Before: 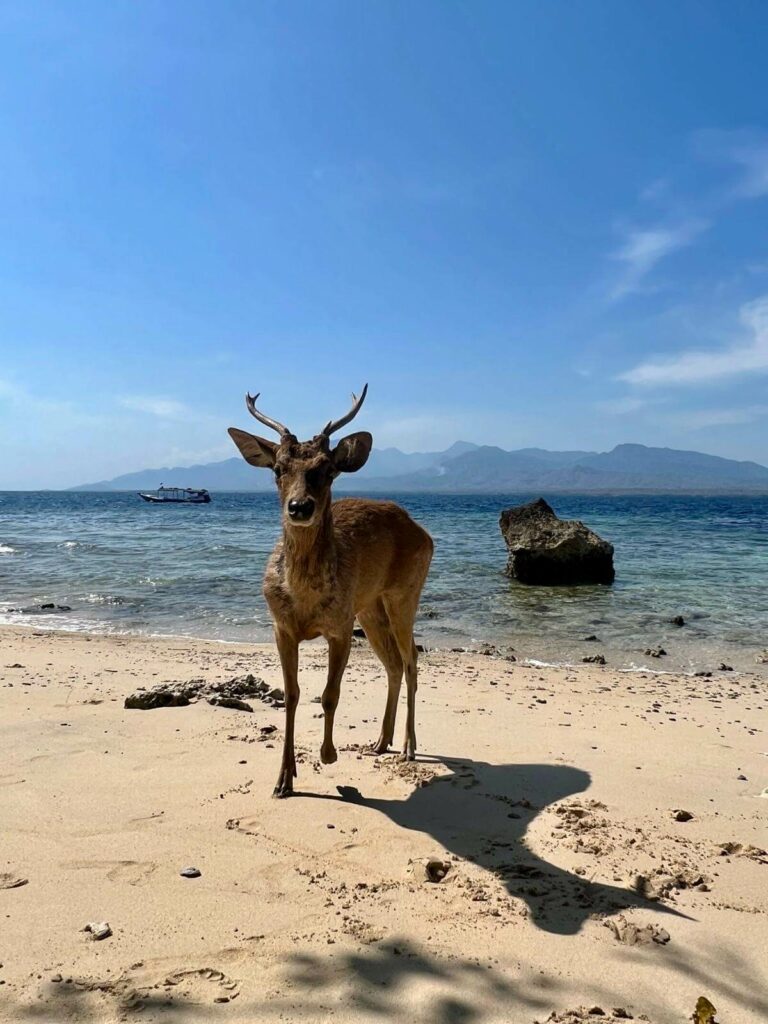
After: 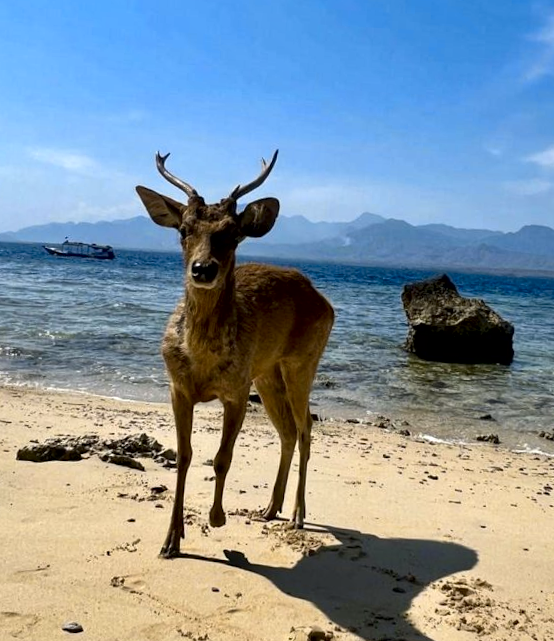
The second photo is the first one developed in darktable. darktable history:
crop and rotate: angle -3.37°, left 9.79%, top 20.73%, right 12.42%, bottom 11.82%
color contrast: green-magenta contrast 0.85, blue-yellow contrast 1.25, unbound 0
local contrast: mode bilateral grid, contrast 25, coarseness 60, detail 151%, midtone range 0.2
